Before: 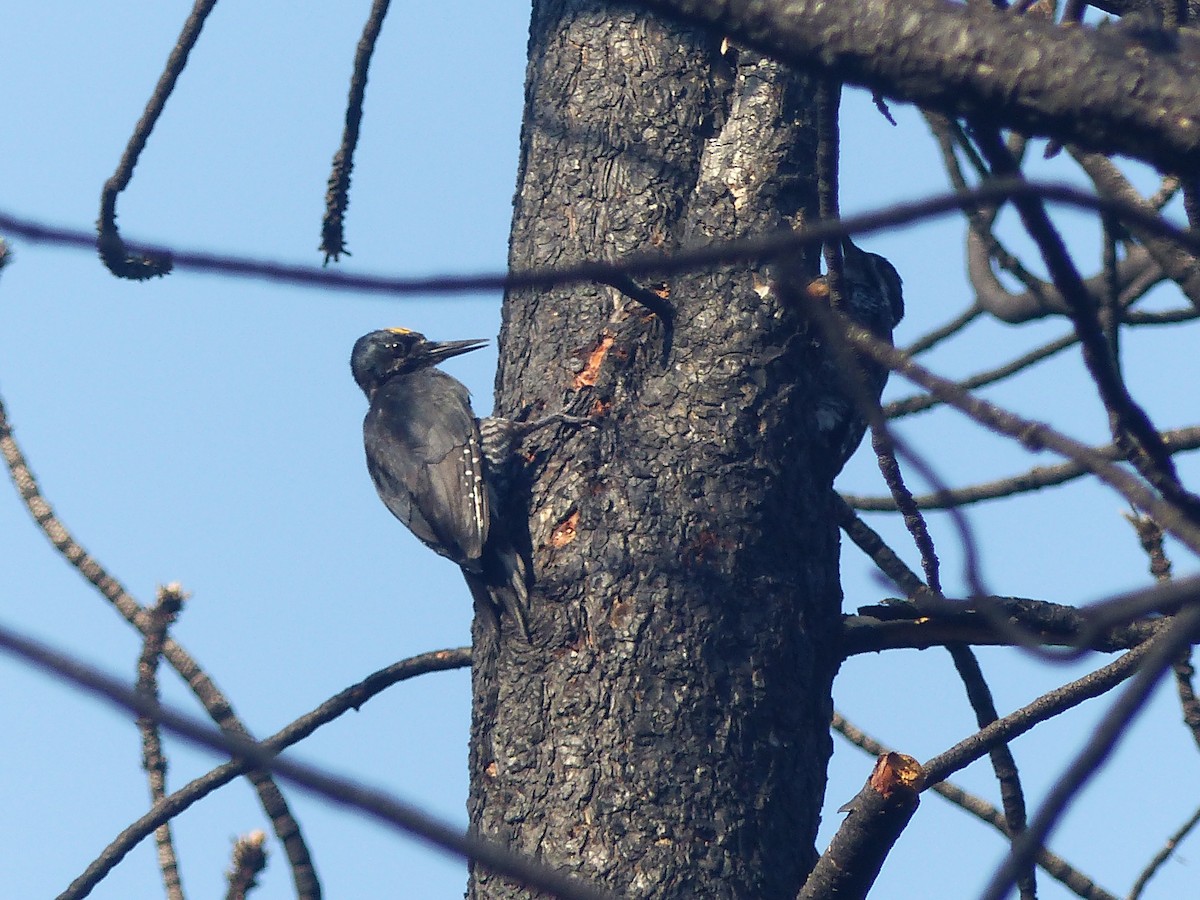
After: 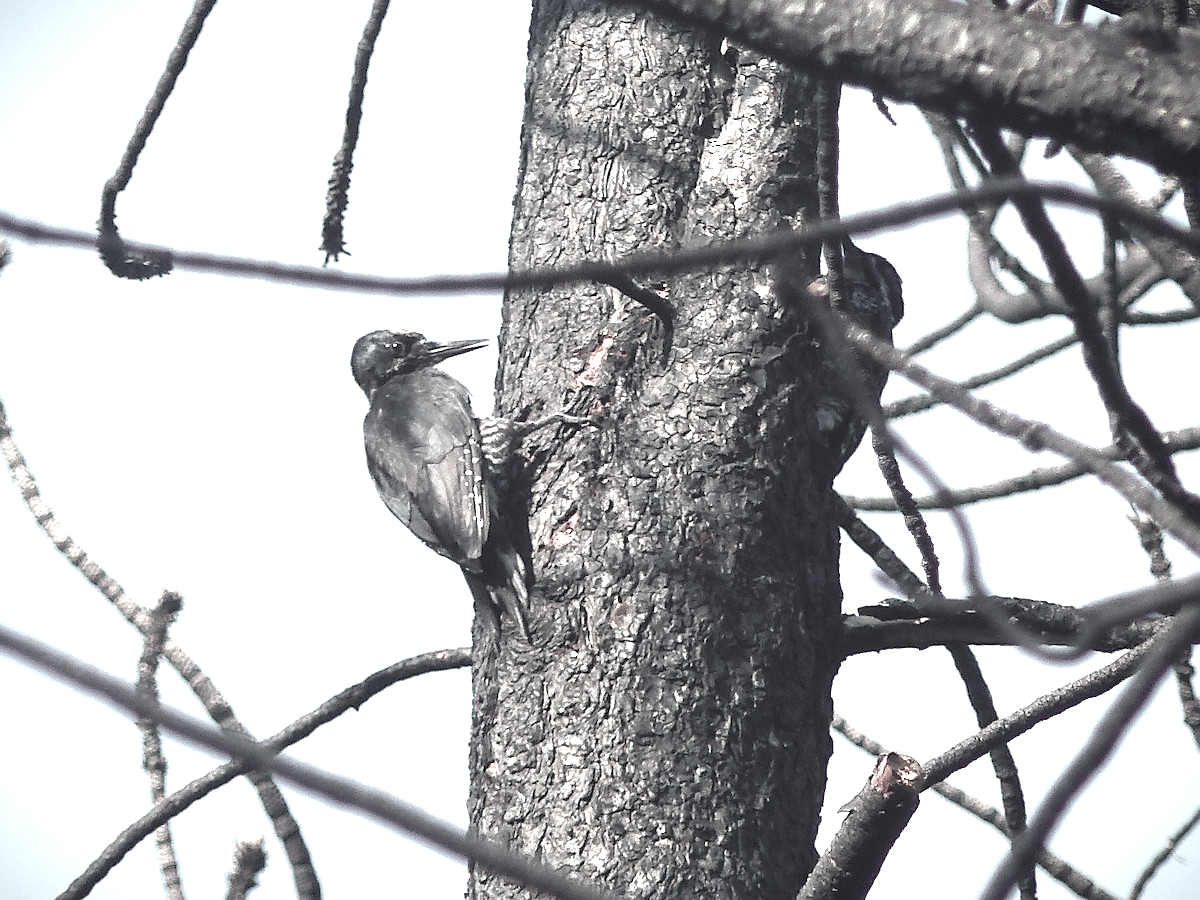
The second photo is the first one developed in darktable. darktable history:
color contrast: green-magenta contrast 0.3, blue-yellow contrast 0.15
vignetting: fall-off start 88.53%, fall-off radius 44.2%, saturation 0.376, width/height ratio 1.161
exposure: black level correction 0, exposure 1.45 EV, compensate exposure bias true, compensate highlight preservation false
sharpen: amount 0.2
